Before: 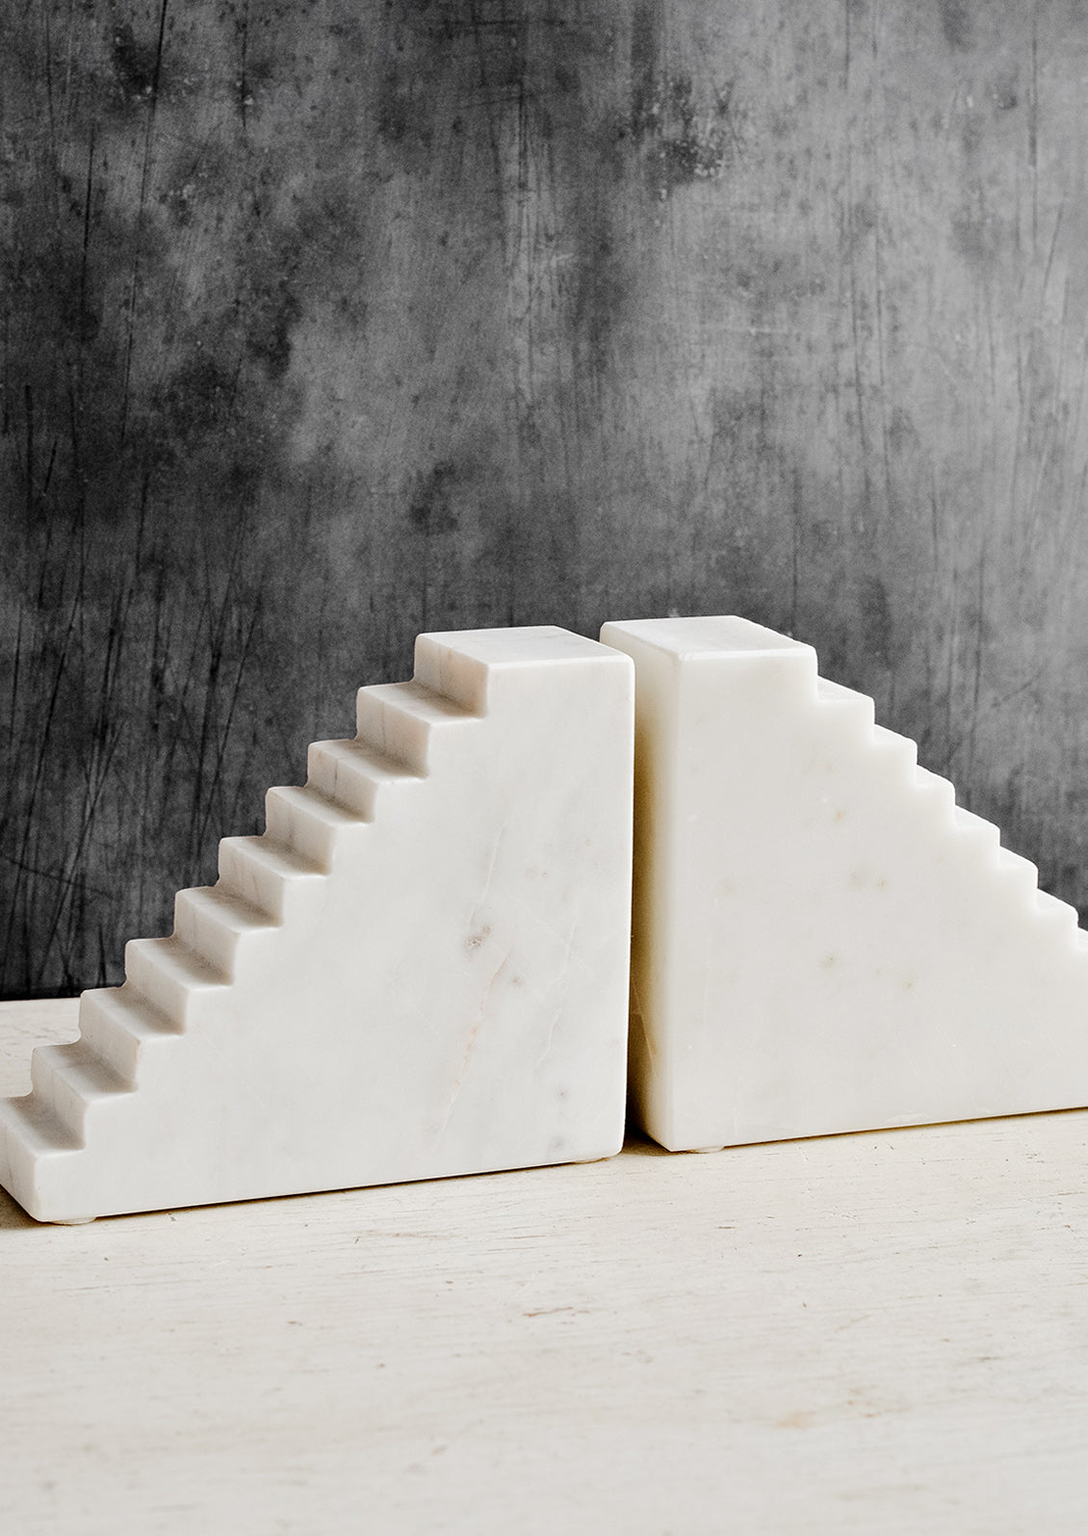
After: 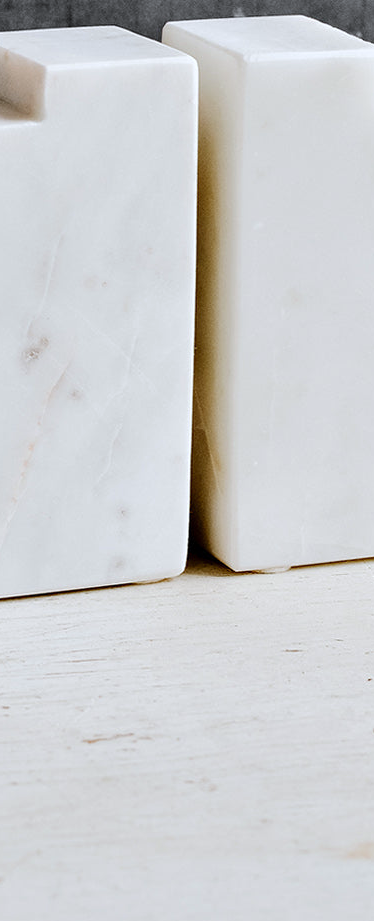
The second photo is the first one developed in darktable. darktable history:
white balance: red 0.974, blue 1.044
crop: left 40.878%, top 39.176%, right 25.993%, bottom 3.081%
